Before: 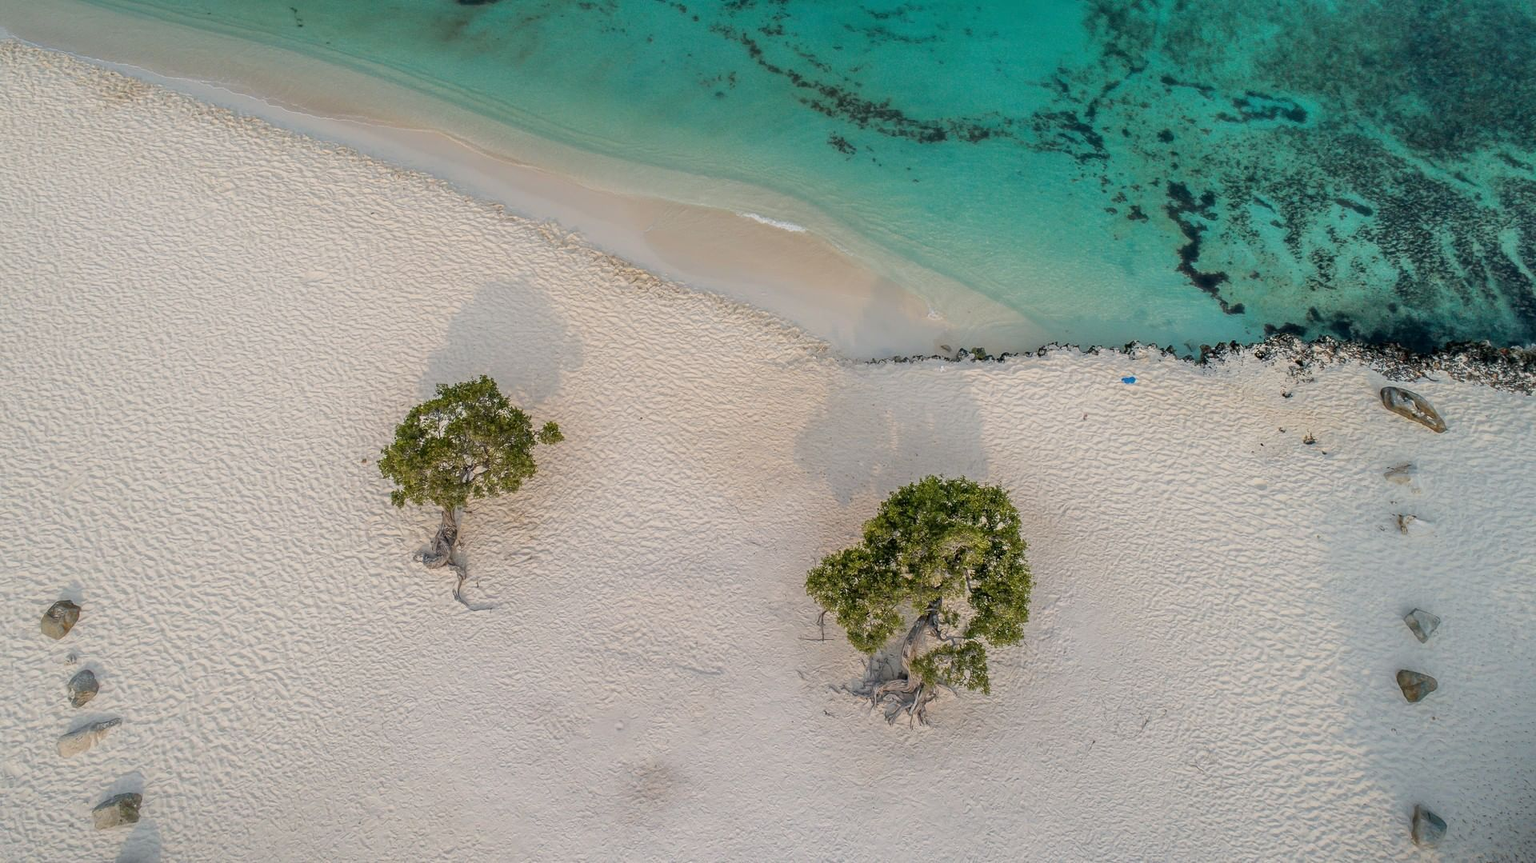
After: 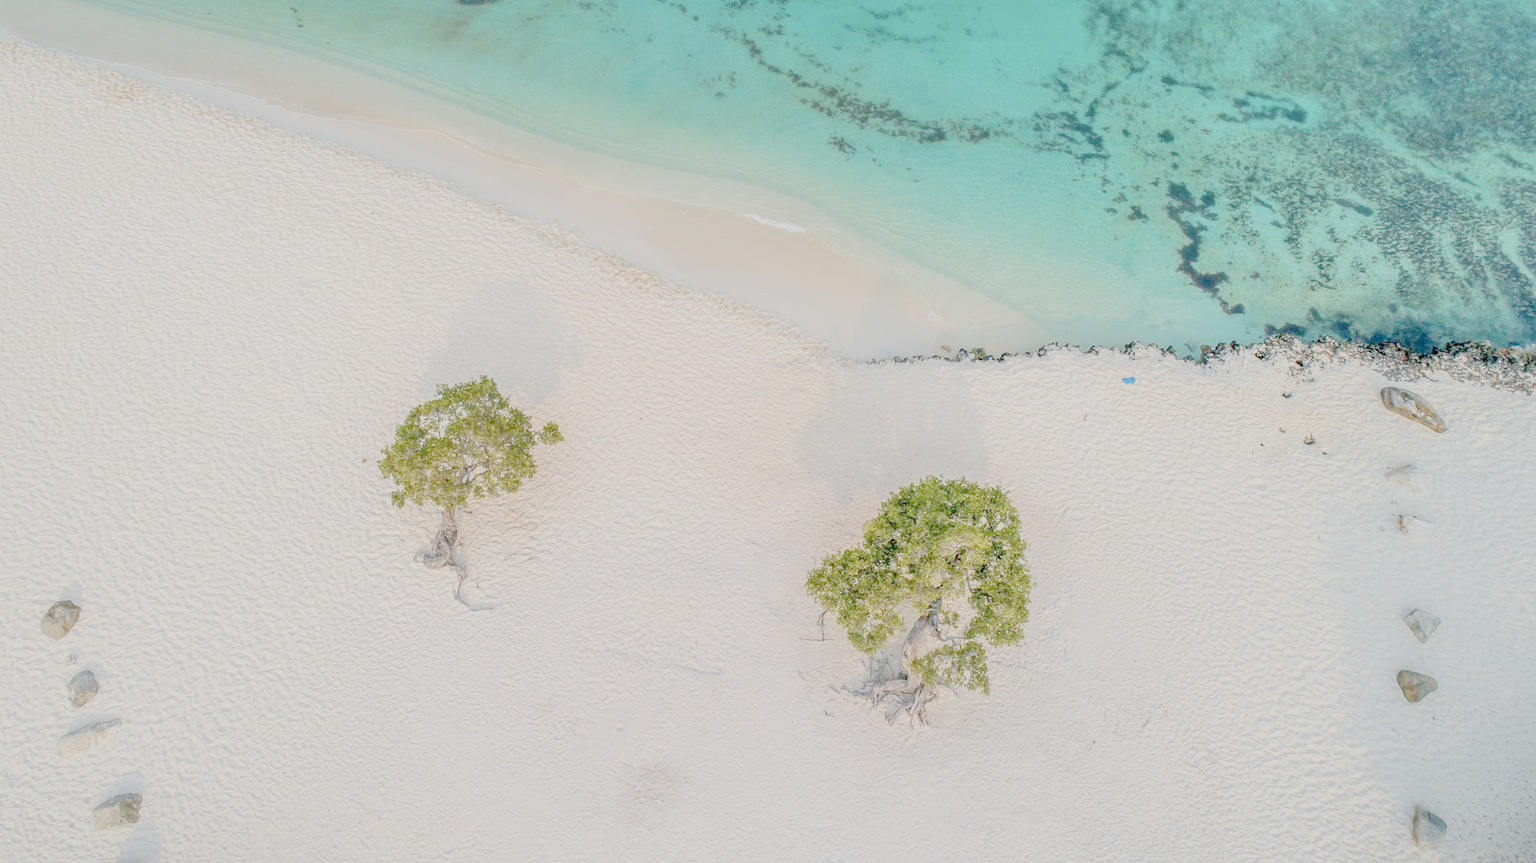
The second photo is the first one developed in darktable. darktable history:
tone equalizer: -7 EV 0.15 EV, -6 EV 0.6 EV, -5 EV 1.15 EV, -4 EV 1.33 EV, -3 EV 1.15 EV, -2 EV 0.6 EV, -1 EV 0.15 EV, mask exposure compensation -0.5 EV
filmic rgb: white relative exposure 8 EV, threshold 3 EV, structure ↔ texture 100%, target black luminance 0%, hardness 2.44, latitude 76.53%, contrast 0.562, shadows ↔ highlights balance 0%, preserve chrominance no, color science v4 (2020), iterations of high-quality reconstruction 10, type of noise poissonian, enable highlight reconstruction true
exposure: black level correction 0, exposure 1.5 EV, compensate exposure bias true, compensate highlight preservation false
contrast brightness saturation: contrast 0.2, brightness 0.16, saturation 0.22
